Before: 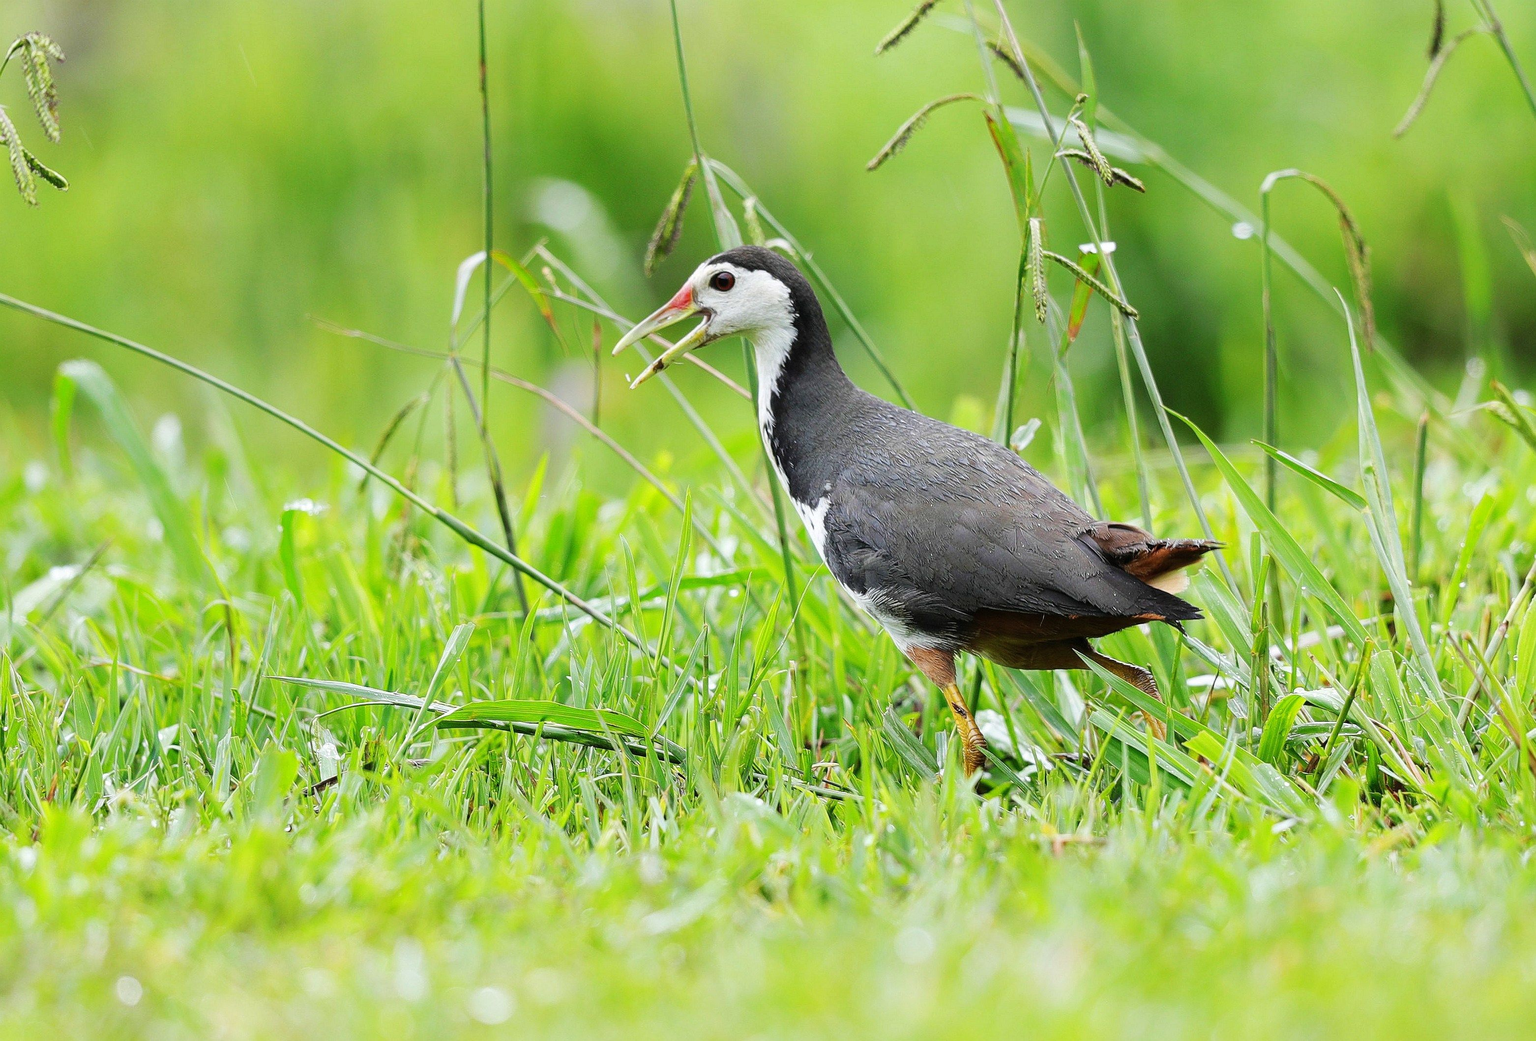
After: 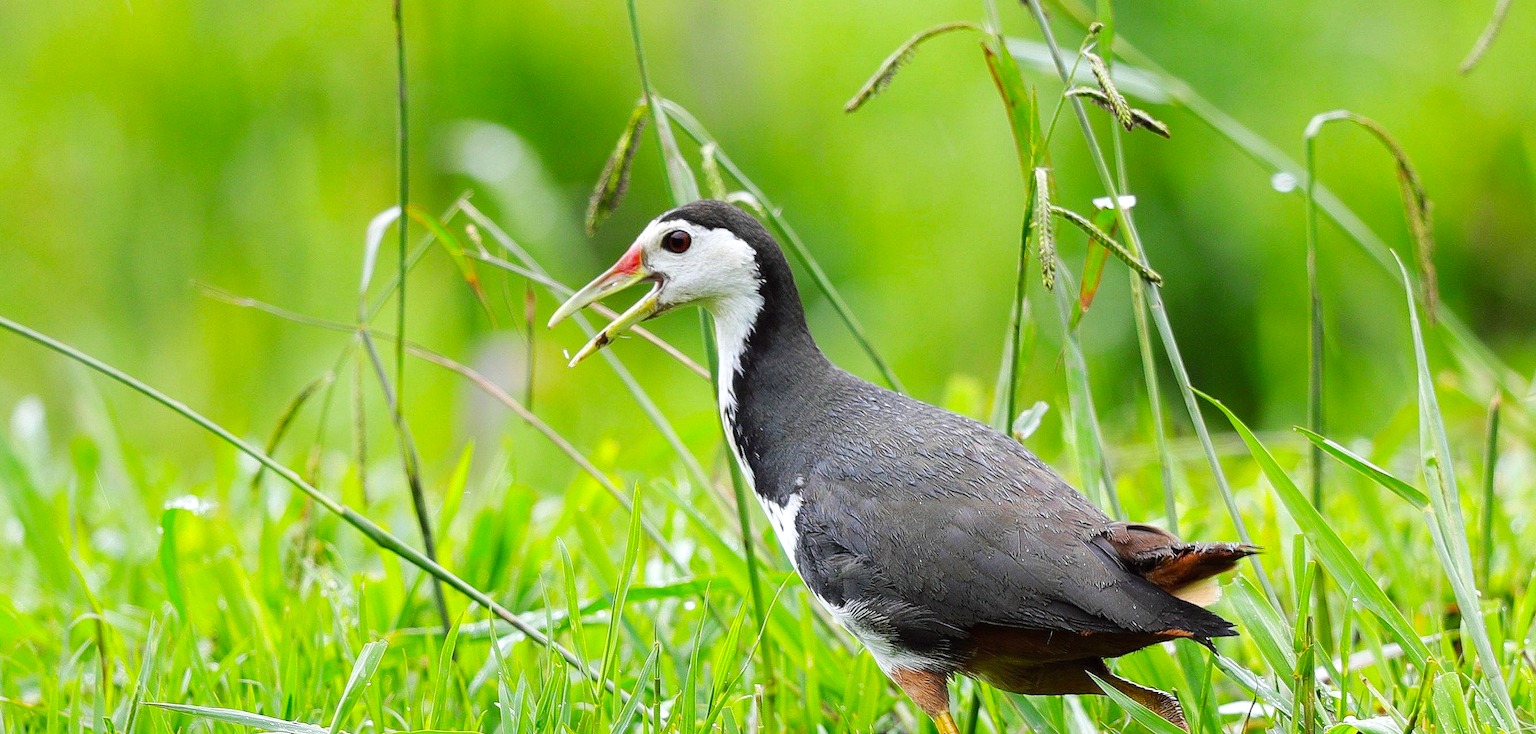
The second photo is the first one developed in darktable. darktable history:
color balance: lift [1, 1, 0.999, 1.001], gamma [1, 1.003, 1.005, 0.995], gain [1, 0.992, 0.988, 1.012], contrast 5%, output saturation 110%
crop and rotate: left 9.345%, top 7.22%, right 4.982%, bottom 32.331%
